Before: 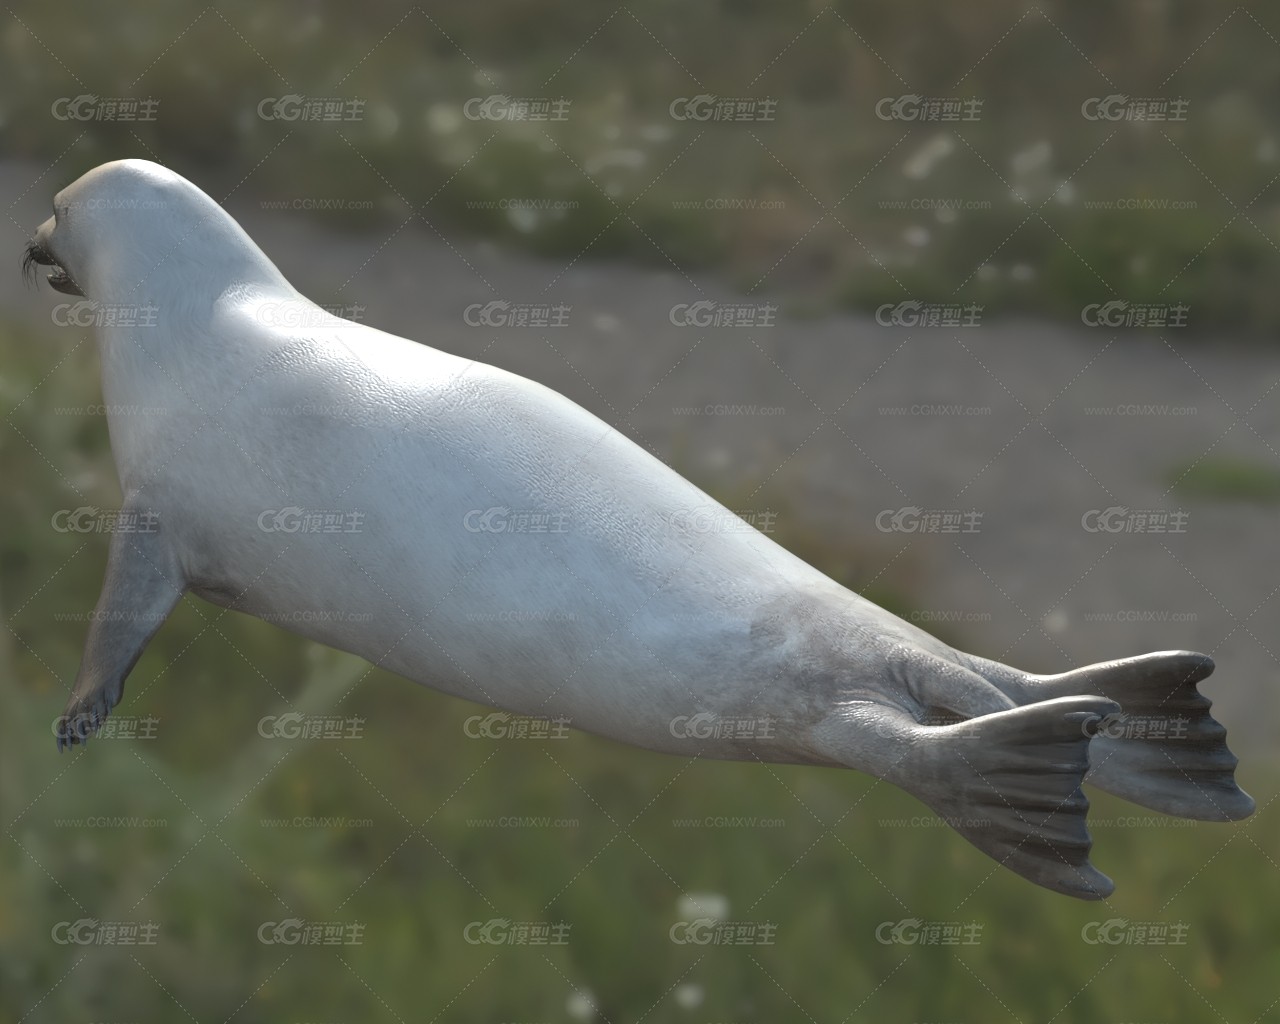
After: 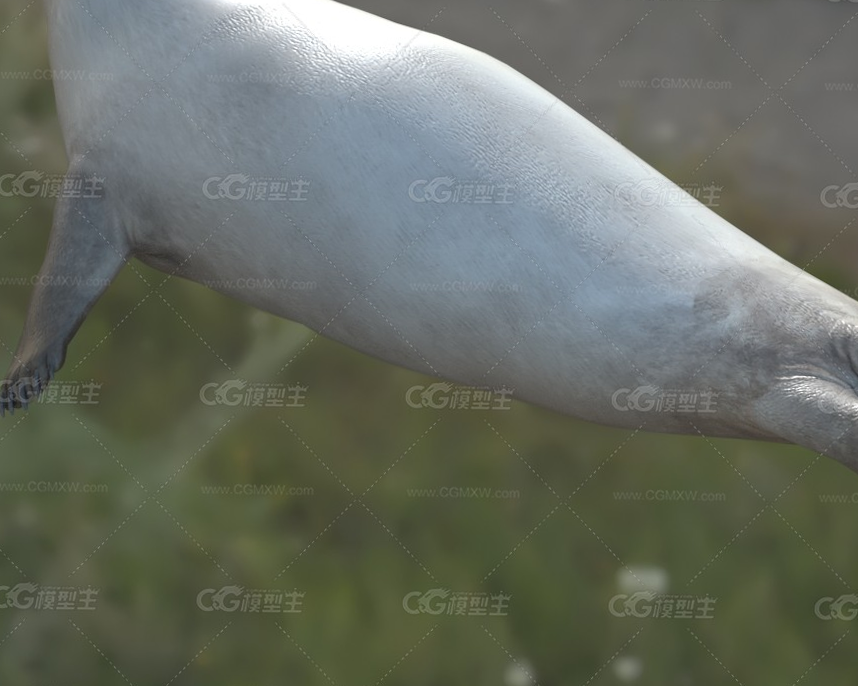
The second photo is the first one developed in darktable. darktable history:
crop and rotate: angle -0.797°, left 3.586%, top 31.766%, right 28.199%
